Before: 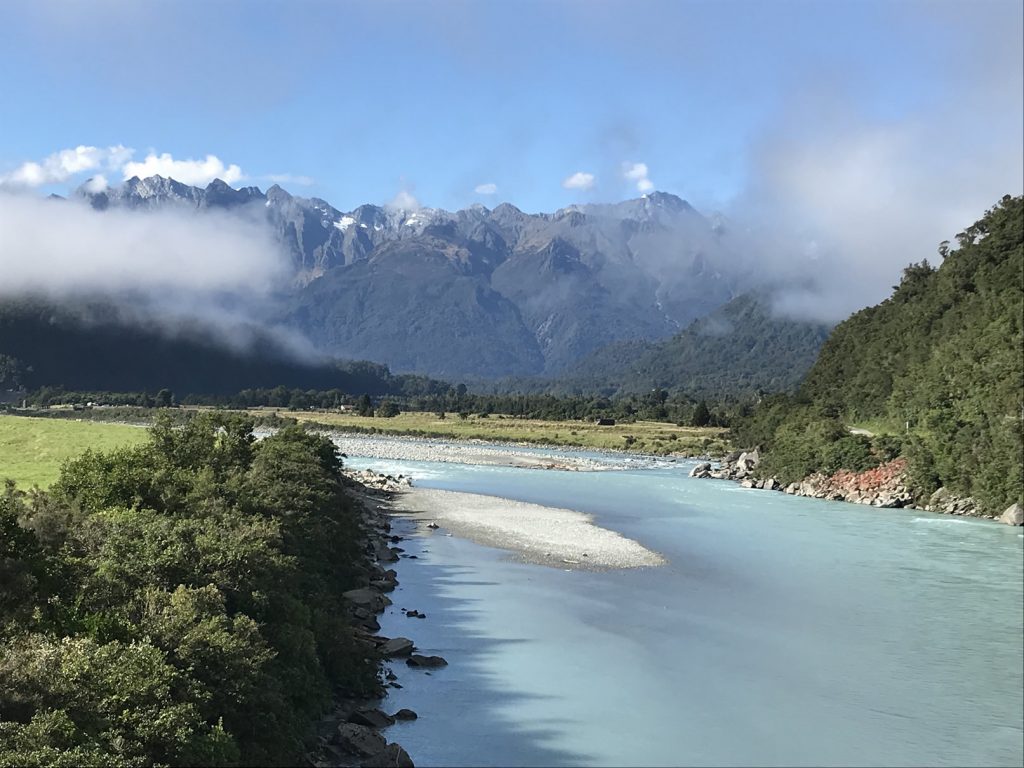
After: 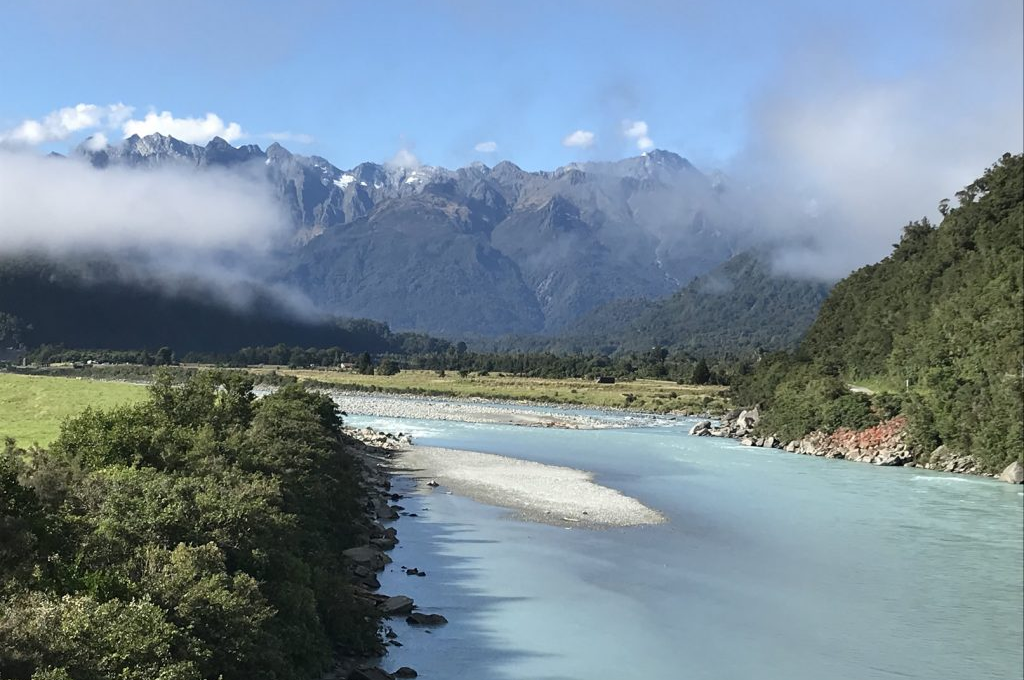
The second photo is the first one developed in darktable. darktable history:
crop and rotate: top 5.522%, bottom 5.909%
